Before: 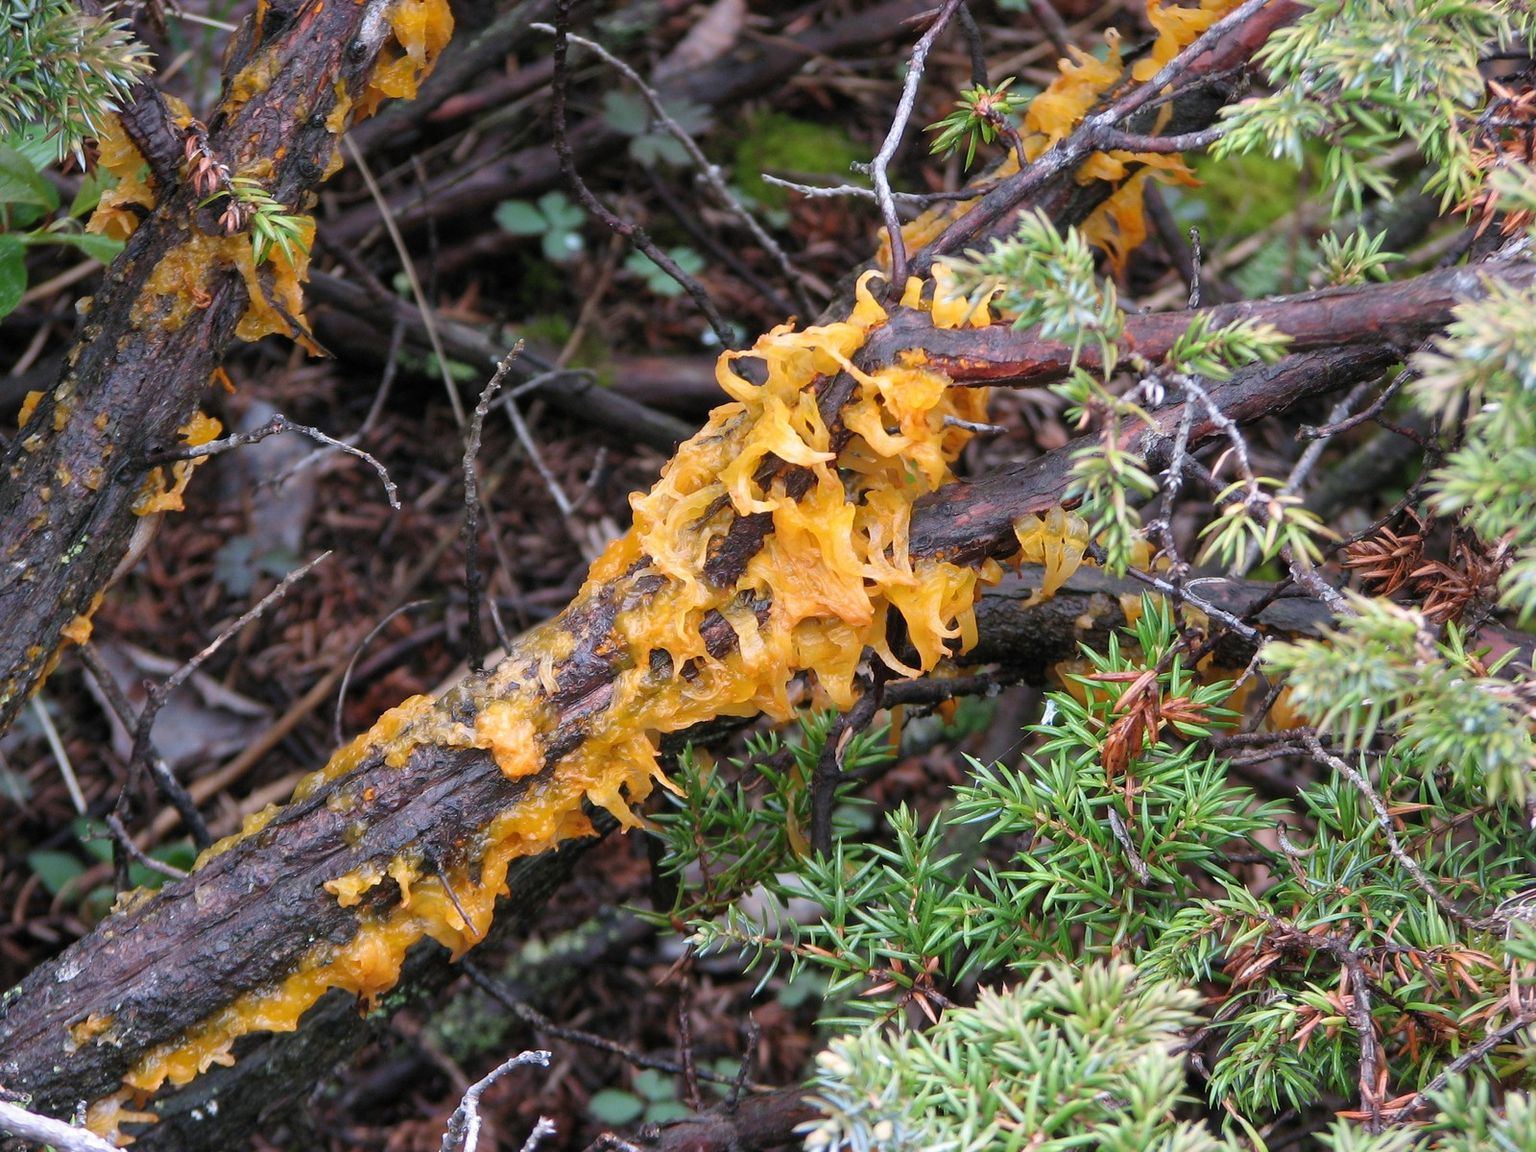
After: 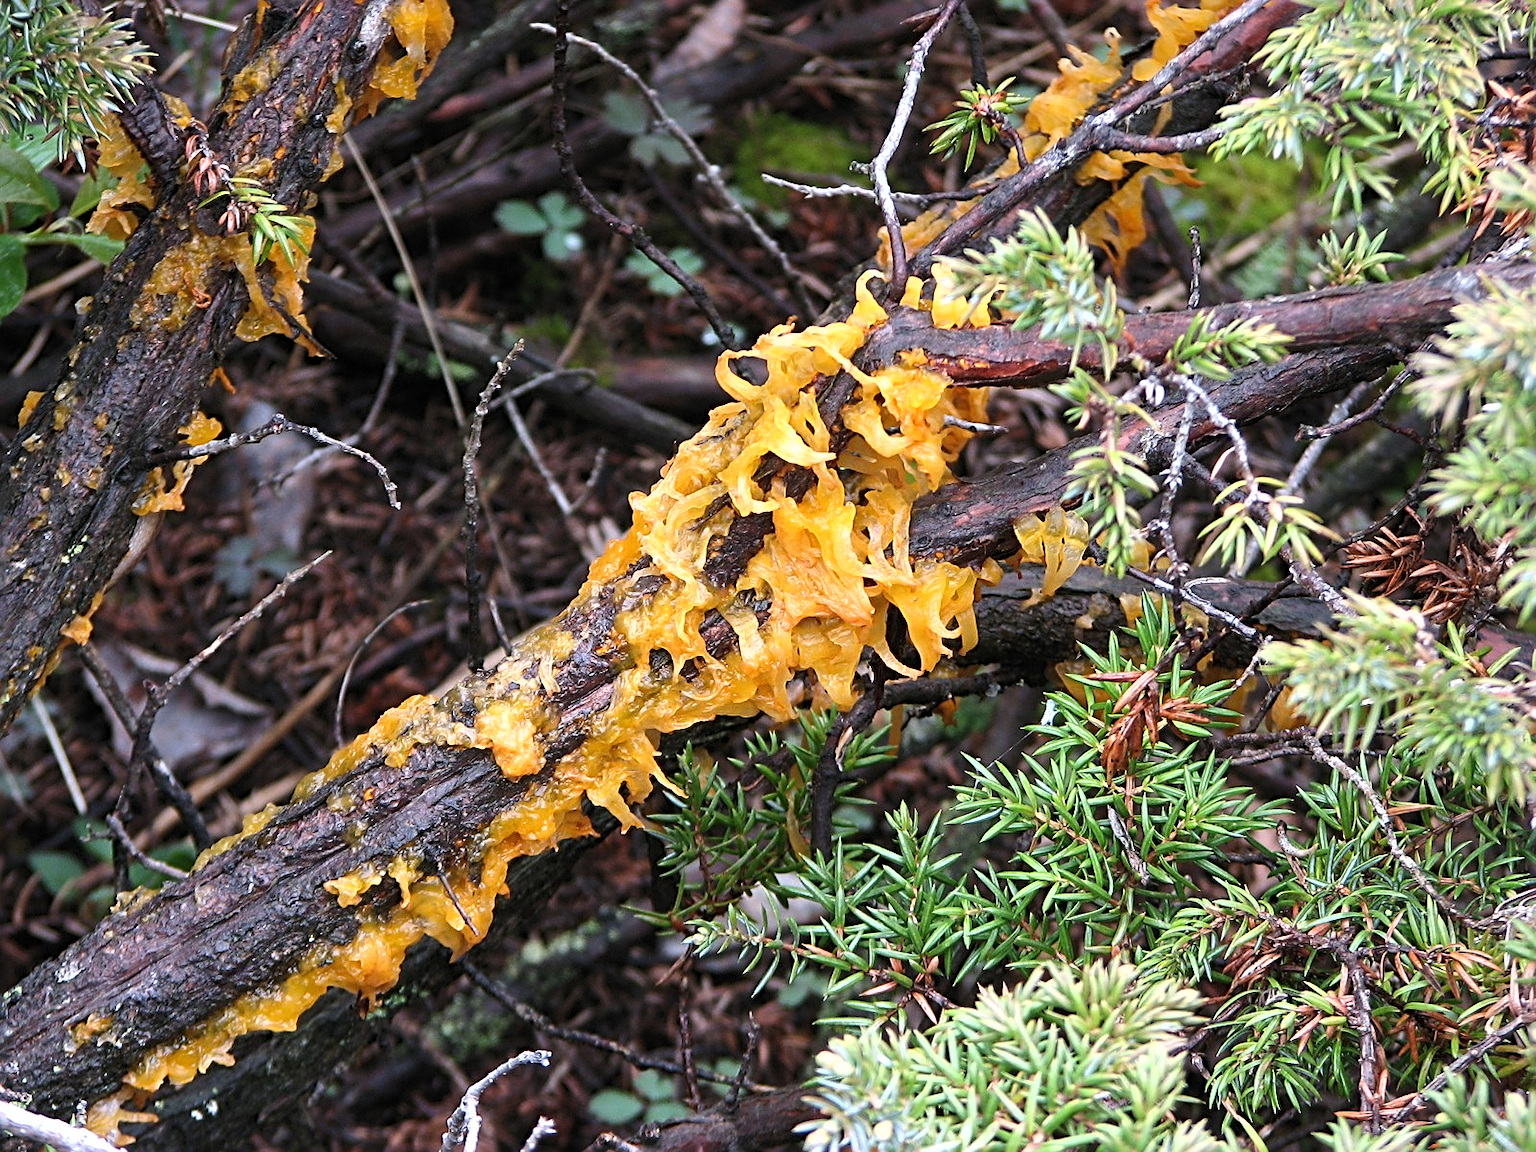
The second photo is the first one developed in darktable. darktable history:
sharpen: radius 2.676, amount 0.669
fill light: on, module defaults
tone equalizer: -8 EV -0.417 EV, -7 EV -0.389 EV, -6 EV -0.333 EV, -5 EV -0.222 EV, -3 EV 0.222 EV, -2 EV 0.333 EV, -1 EV 0.389 EV, +0 EV 0.417 EV, edges refinement/feathering 500, mask exposure compensation -1.57 EV, preserve details no
